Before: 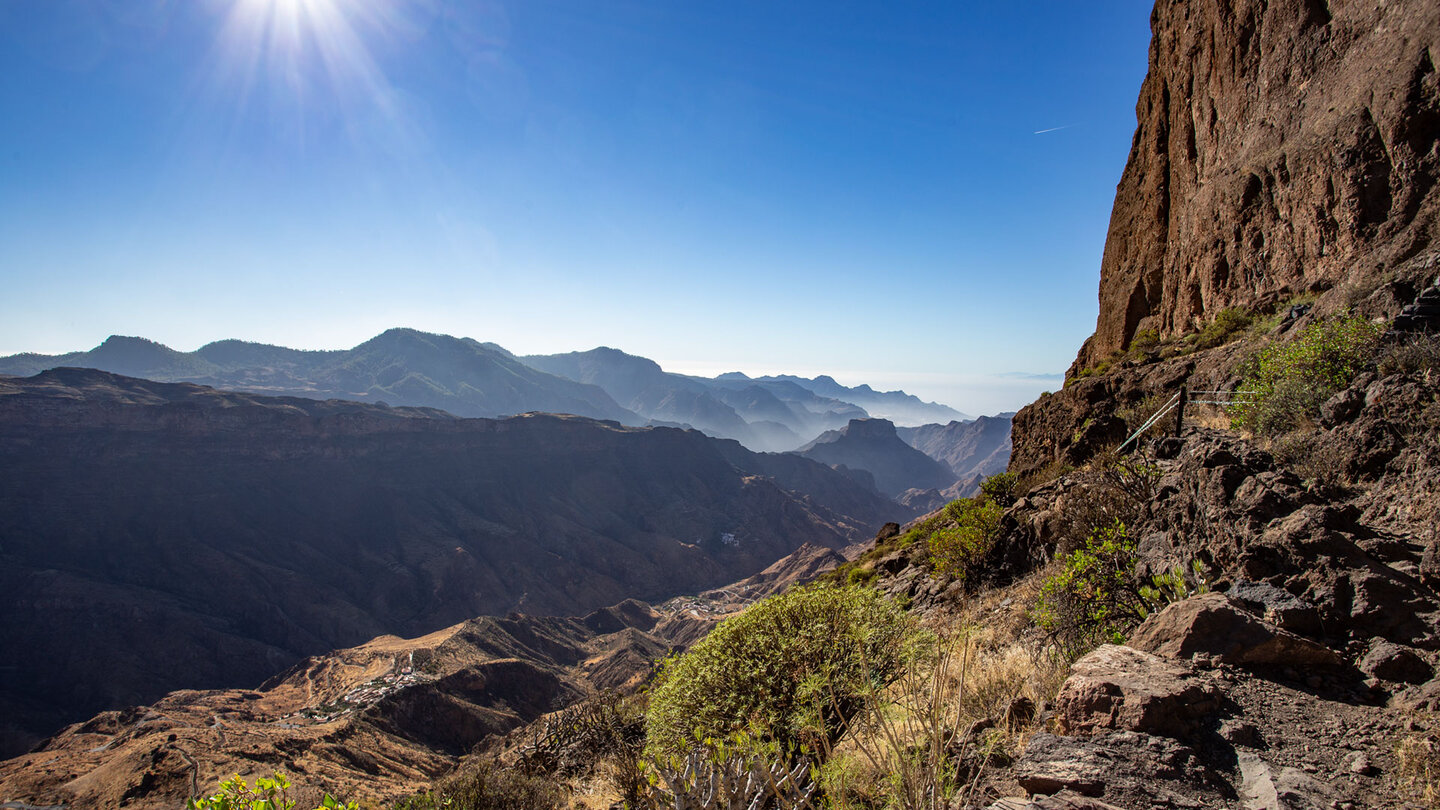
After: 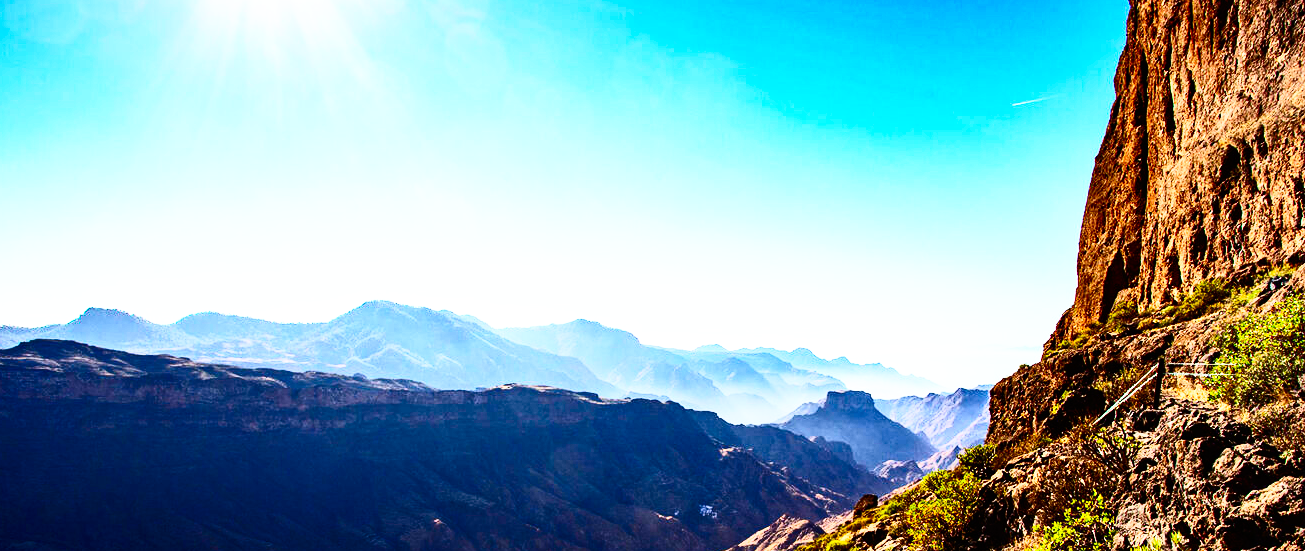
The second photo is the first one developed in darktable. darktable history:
contrast brightness saturation: contrast 0.402, brightness 0.101, saturation 0.208
color balance rgb: perceptual saturation grading › global saturation 20%, perceptual saturation grading › highlights -25.373%, perceptual saturation grading › shadows 25.885%, perceptual brilliance grading › highlights 5.426%, perceptual brilliance grading › shadows -9.509%, global vibrance 14.263%
base curve: curves: ch0 [(0, 0) (0.007, 0.004) (0.027, 0.03) (0.046, 0.07) (0.207, 0.54) (0.442, 0.872) (0.673, 0.972) (1, 1)], preserve colors none
crop: left 1.588%, top 3.461%, right 7.718%, bottom 28.438%
